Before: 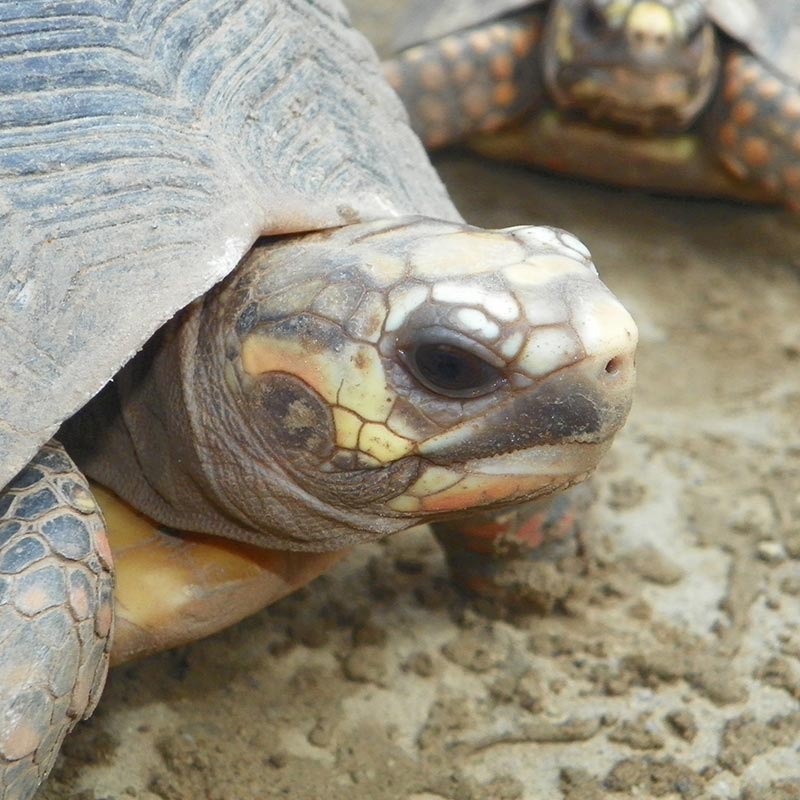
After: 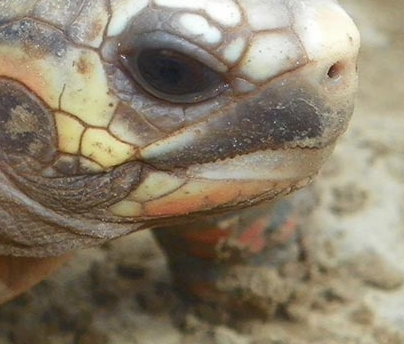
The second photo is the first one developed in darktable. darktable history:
crop: left 34.764%, top 36.988%, right 14.685%, bottom 20.007%
